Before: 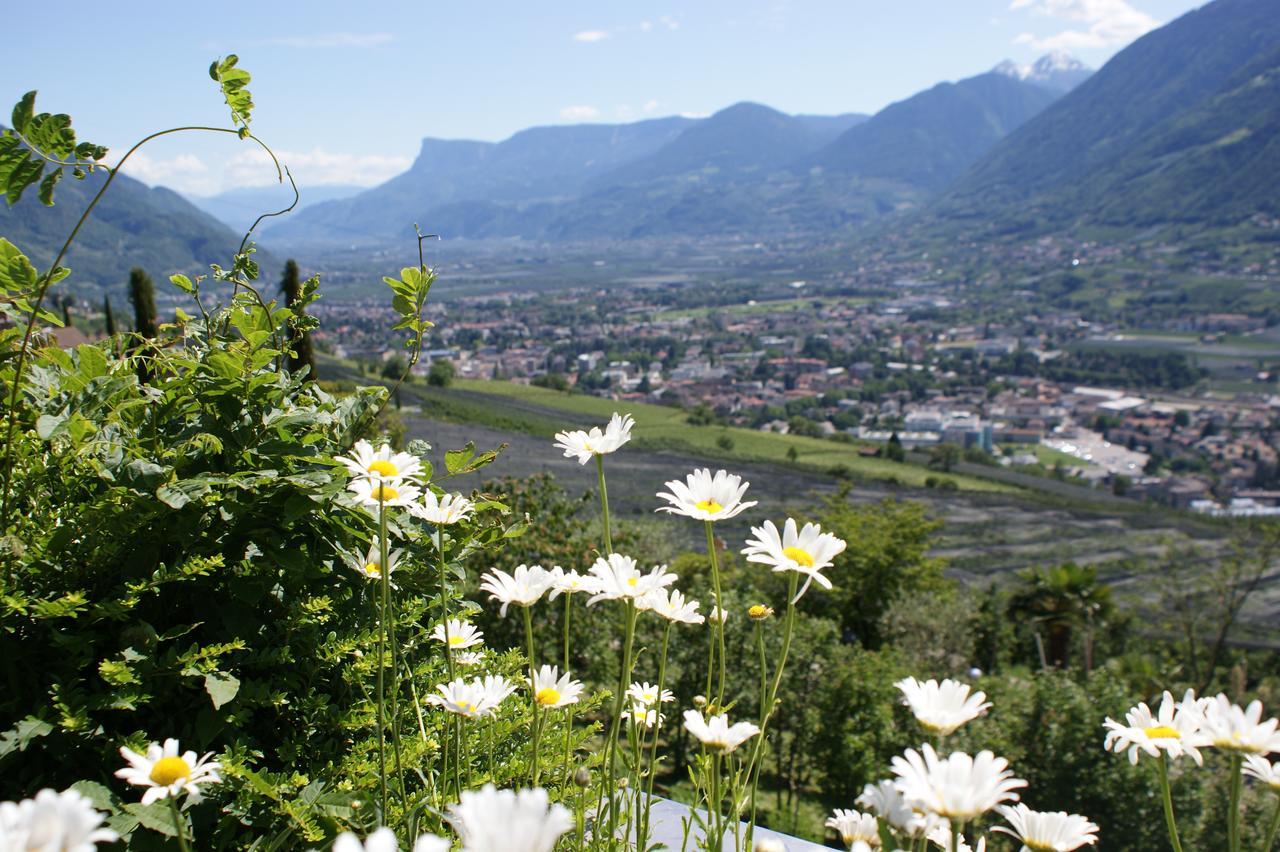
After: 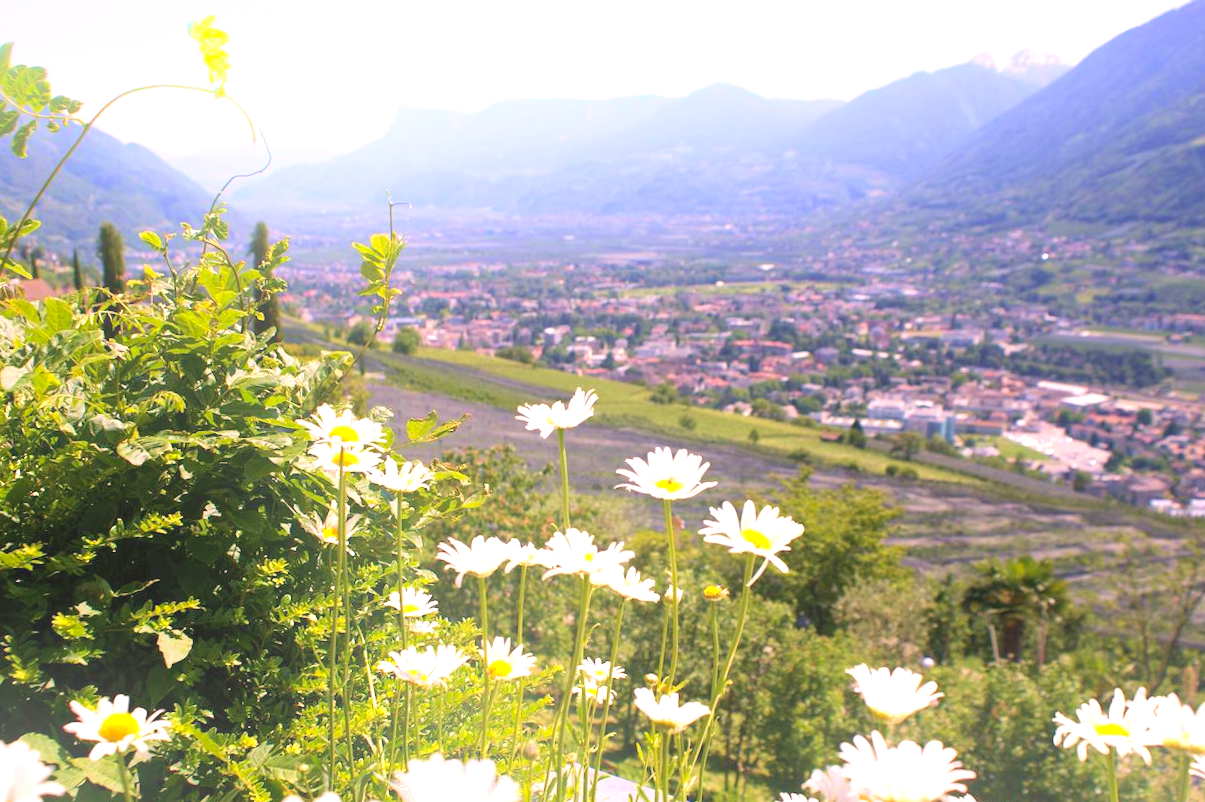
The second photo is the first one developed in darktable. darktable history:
contrast brightness saturation: brightness 0.09, saturation 0.19
exposure: exposure 0.661 EV, compensate highlight preservation false
color correction: highlights a* 14.52, highlights b* 4.84
color balance: on, module defaults
crop and rotate: angle -2.38°
bloom: on, module defaults
velvia: on, module defaults
